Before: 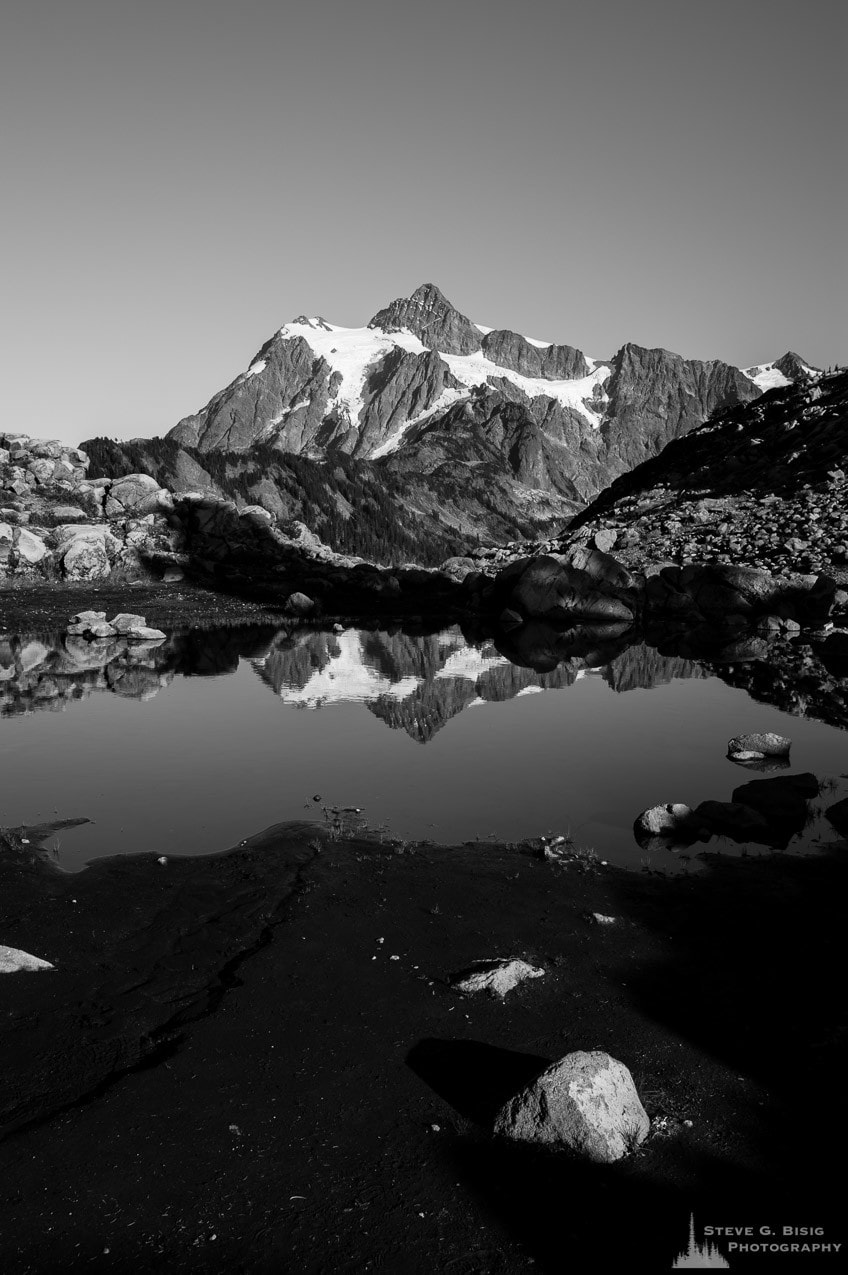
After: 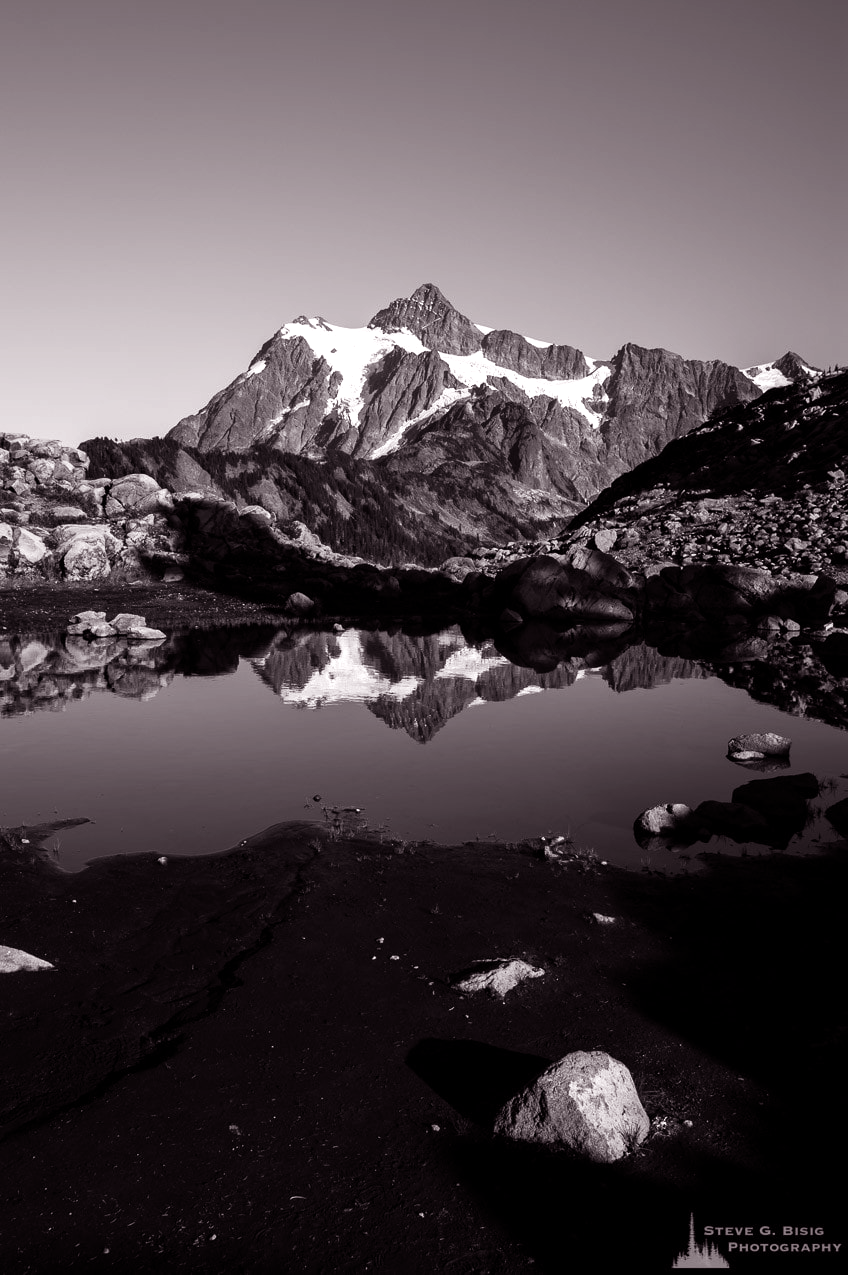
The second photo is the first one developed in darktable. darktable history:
color balance rgb: power › luminance -7.85%, power › chroma 1.332%, power › hue 330.51°, linear chroma grading › global chroma 14.736%, perceptual saturation grading › global saturation 16.23%, perceptual brilliance grading › highlights 9.409%, perceptual brilliance grading › mid-tones 5.217%, global vibrance 20%
tone equalizer: on, module defaults
